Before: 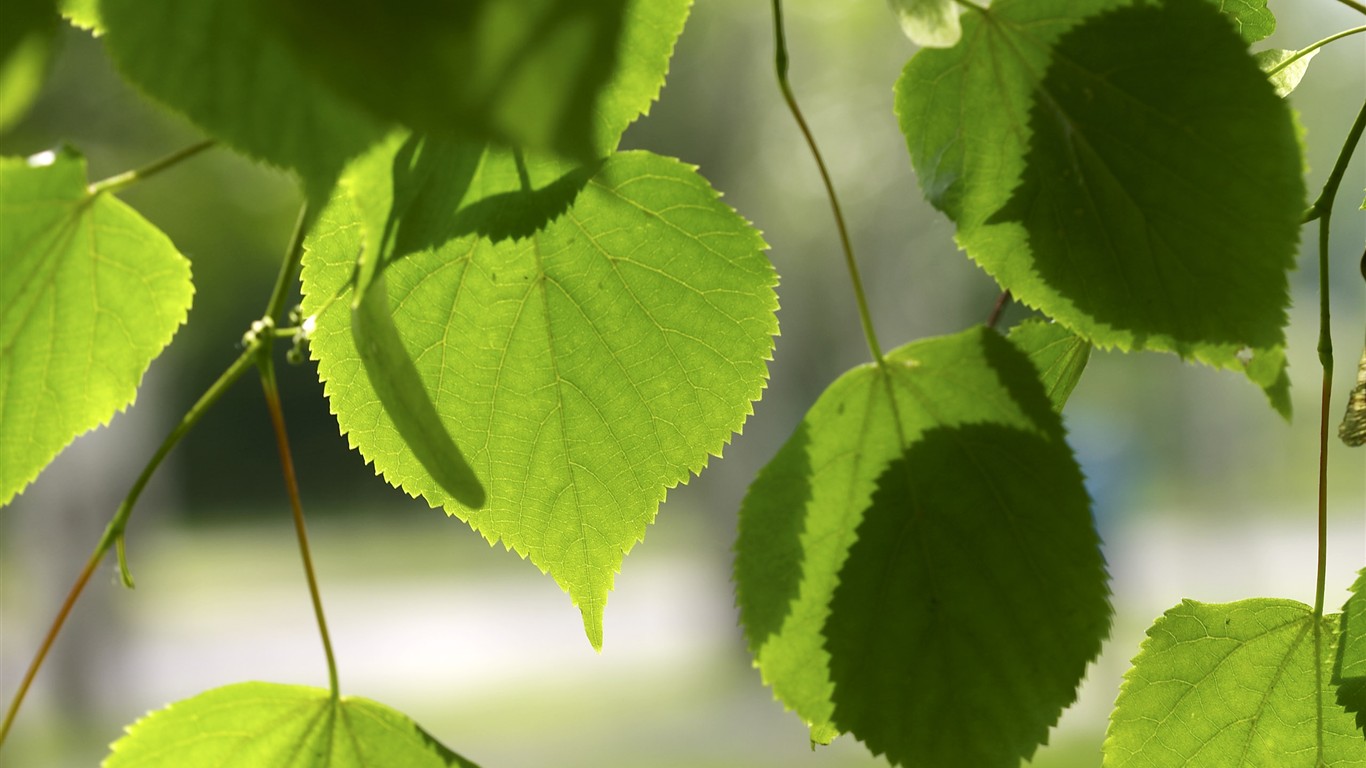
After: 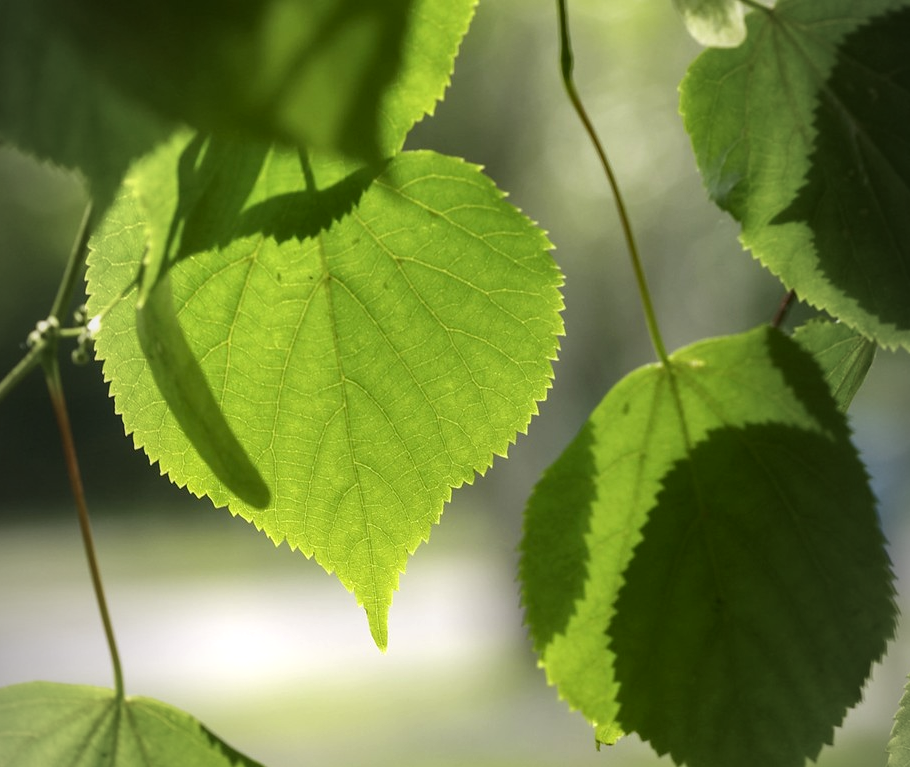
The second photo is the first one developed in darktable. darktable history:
local contrast: on, module defaults
vignetting: fall-off start 97%, fall-off radius 100%, width/height ratio 0.609, unbound false
crop and rotate: left 15.754%, right 17.579%
